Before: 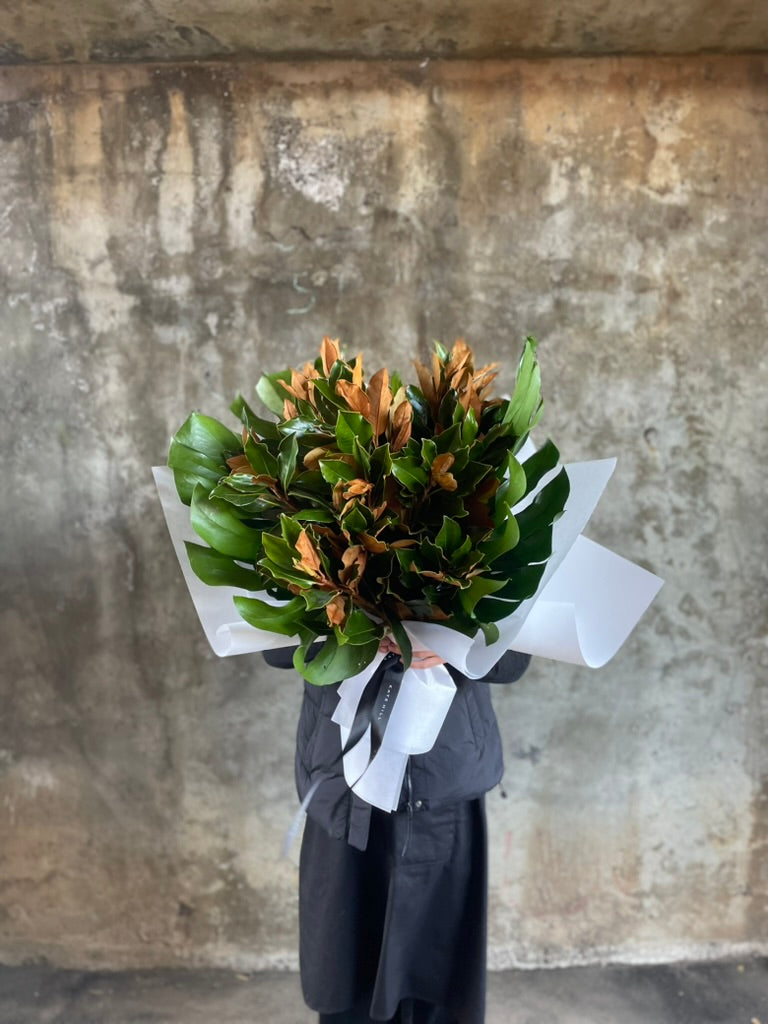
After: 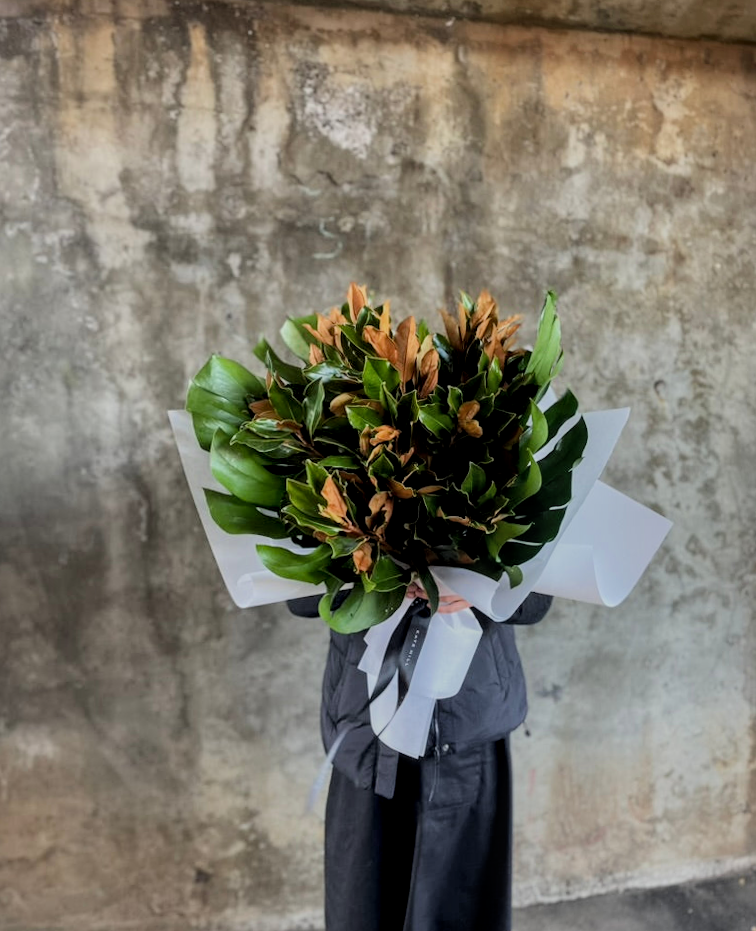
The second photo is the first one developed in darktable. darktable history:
local contrast: on, module defaults
filmic rgb: black relative exposure -7.15 EV, white relative exposure 5.36 EV, hardness 3.02, color science v6 (2022)
rotate and perspective: rotation -0.013°, lens shift (vertical) -0.027, lens shift (horizontal) 0.178, crop left 0.016, crop right 0.989, crop top 0.082, crop bottom 0.918
